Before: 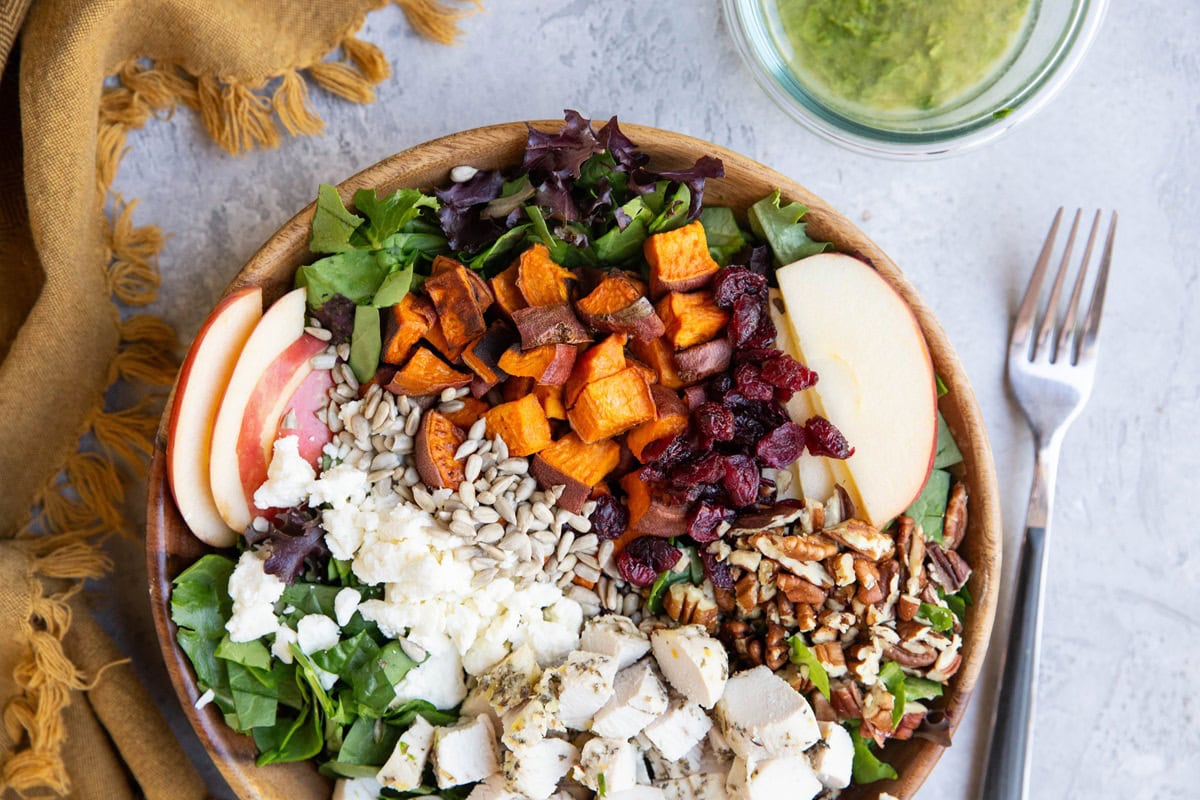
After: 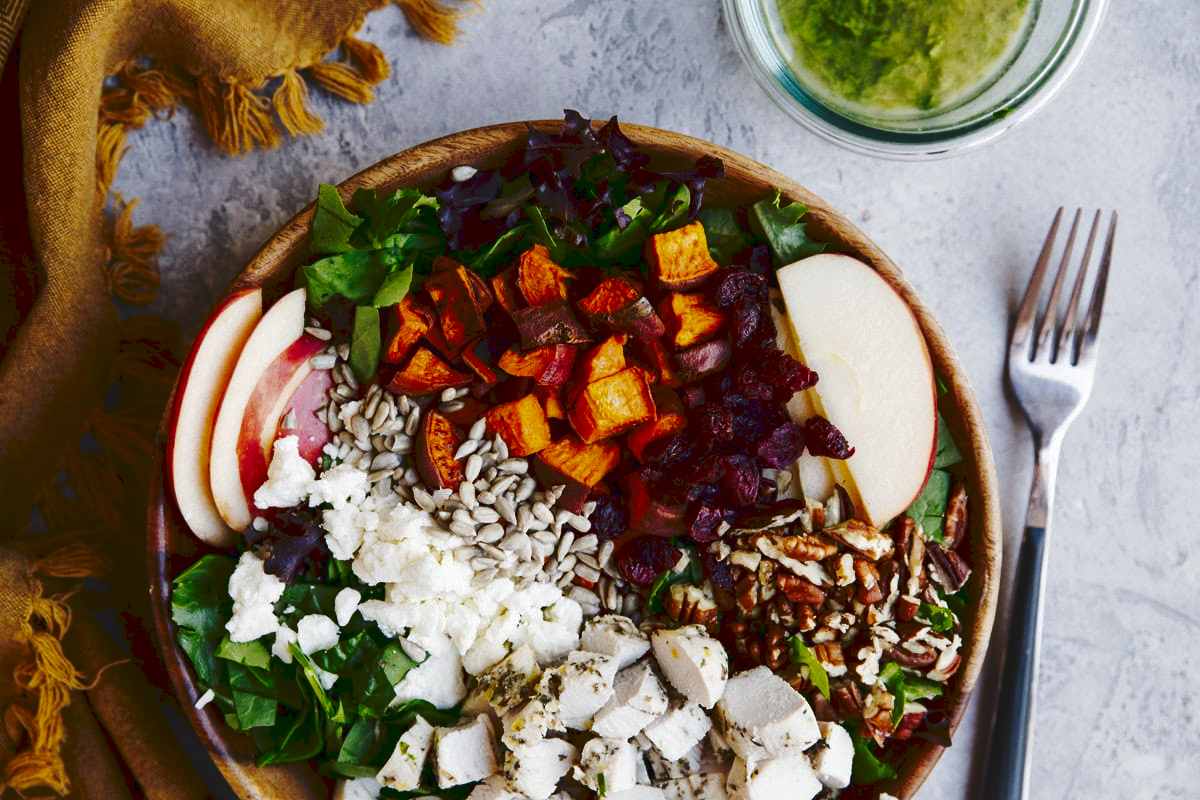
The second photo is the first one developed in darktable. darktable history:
tone curve: curves: ch0 [(0, 0) (0.003, 0.09) (0.011, 0.095) (0.025, 0.097) (0.044, 0.108) (0.069, 0.117) (0.1, 0.129) (0.136, 0.151) (0.177, 0.185) (0.224, 0.229) (0.277, 0.299) (0.335, 0.379) (0.399, 0.469) (0.468, 0.55) (0.543, 0.629) (0.623, 0.702) (0.709, 0.775) (0.801, 0.85) (0.898, 0.91) (1, 1)], preserve colors none
contrast brightness saturation: brightness -0.538
